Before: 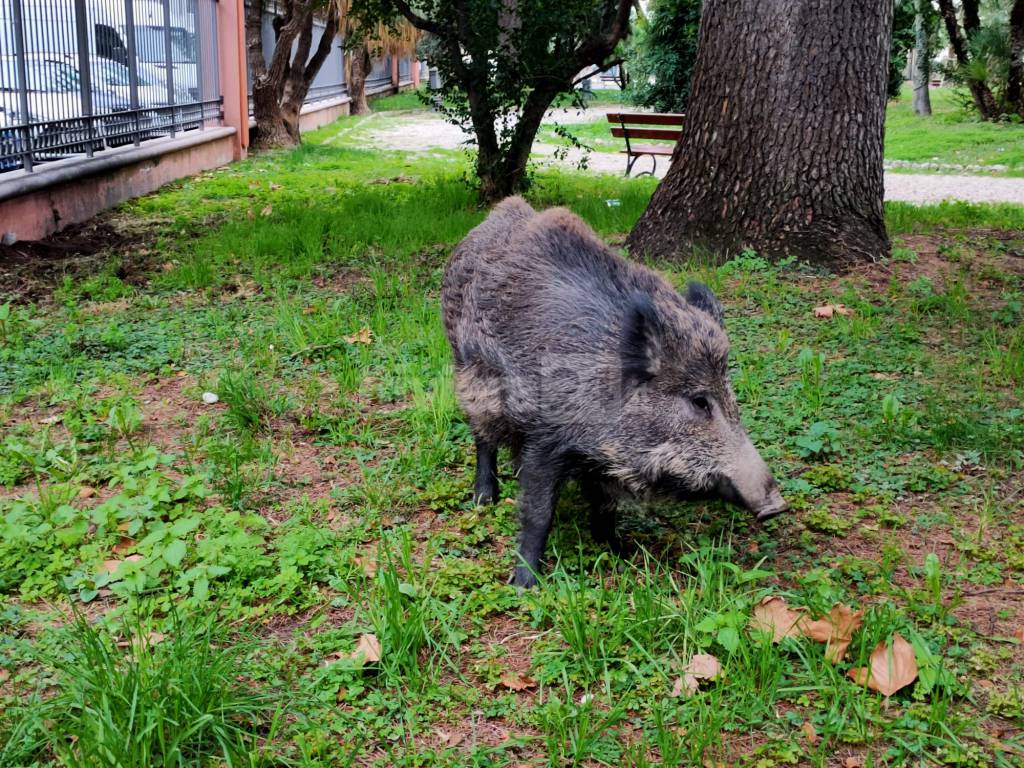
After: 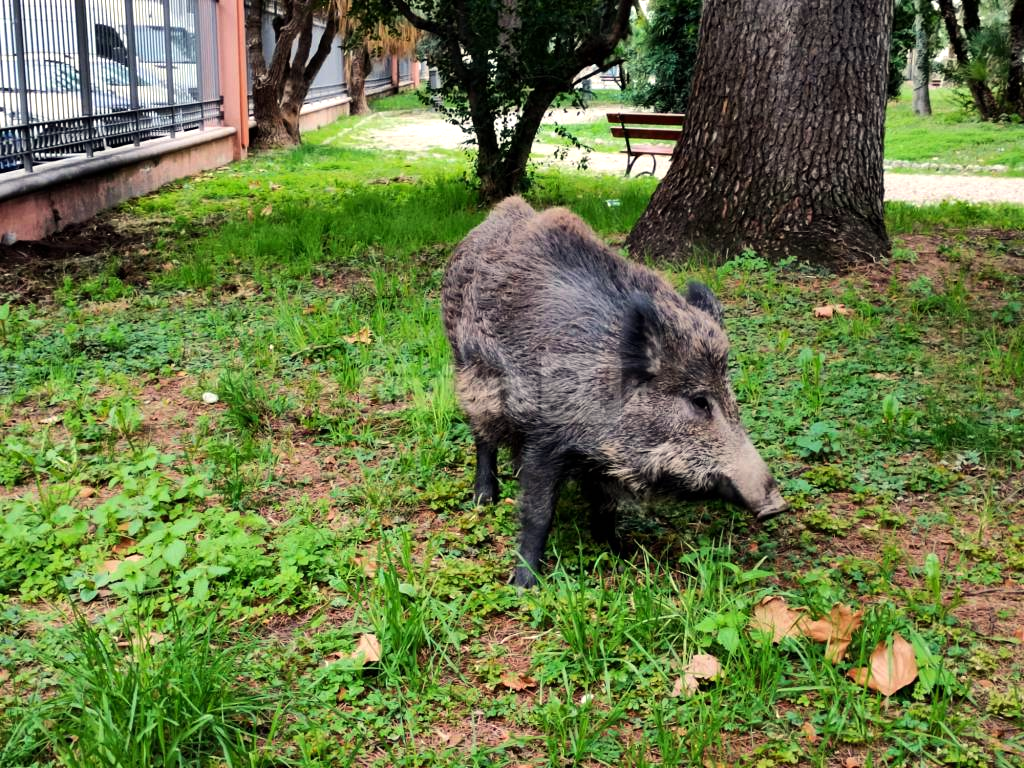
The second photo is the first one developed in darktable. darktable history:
white balance: red 1.029, blue 0.92
tone equalizer: -8 EV -0.417 EV, -7 EV -0.389 EV, -6 EV -0.333 EV, -5 EV -0.222 EV, -3 EV 0.222 EV, -2 EV 0.333 EV, -1 EV 0.389 EV, +0 EV 0.417 EV, edges refinement/feathering 500, mask exposure compensation -1.25 EV, preserve details no
